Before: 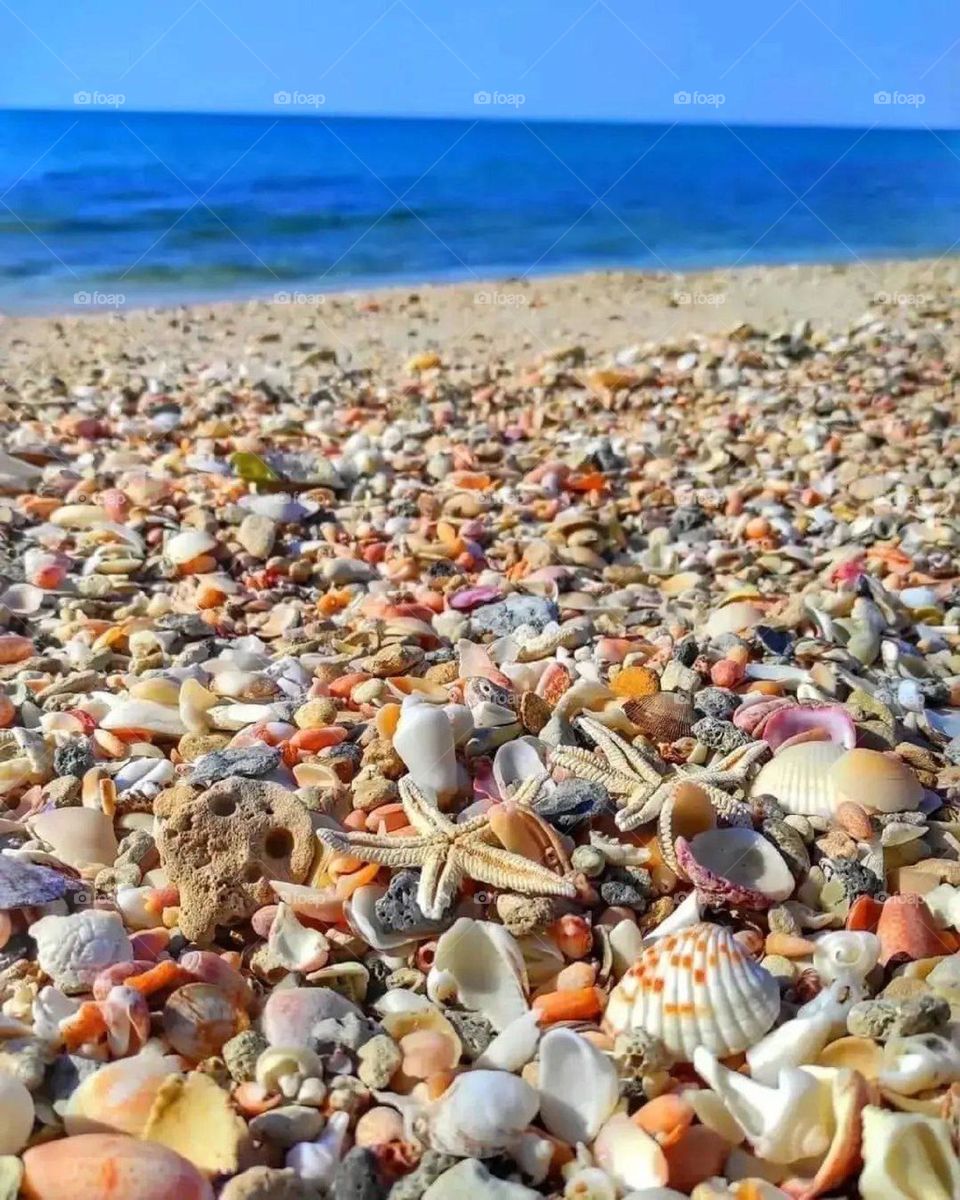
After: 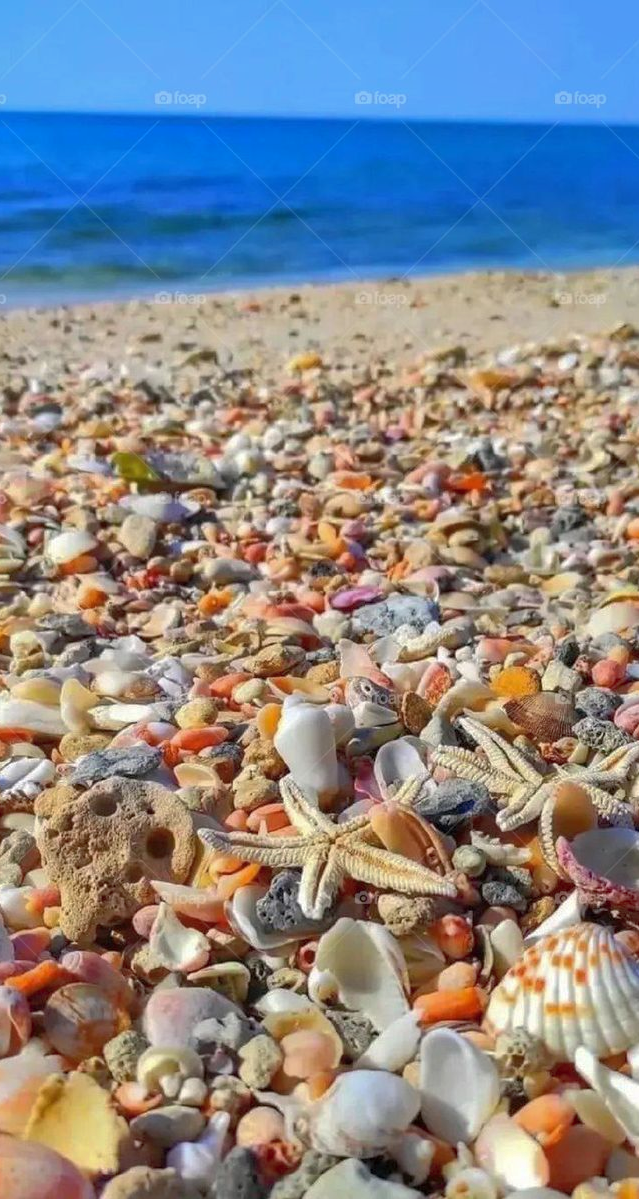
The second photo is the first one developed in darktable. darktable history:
crop and rotate: left 12.443%, right 20.898%
shadows and highlights: on, module defaults
